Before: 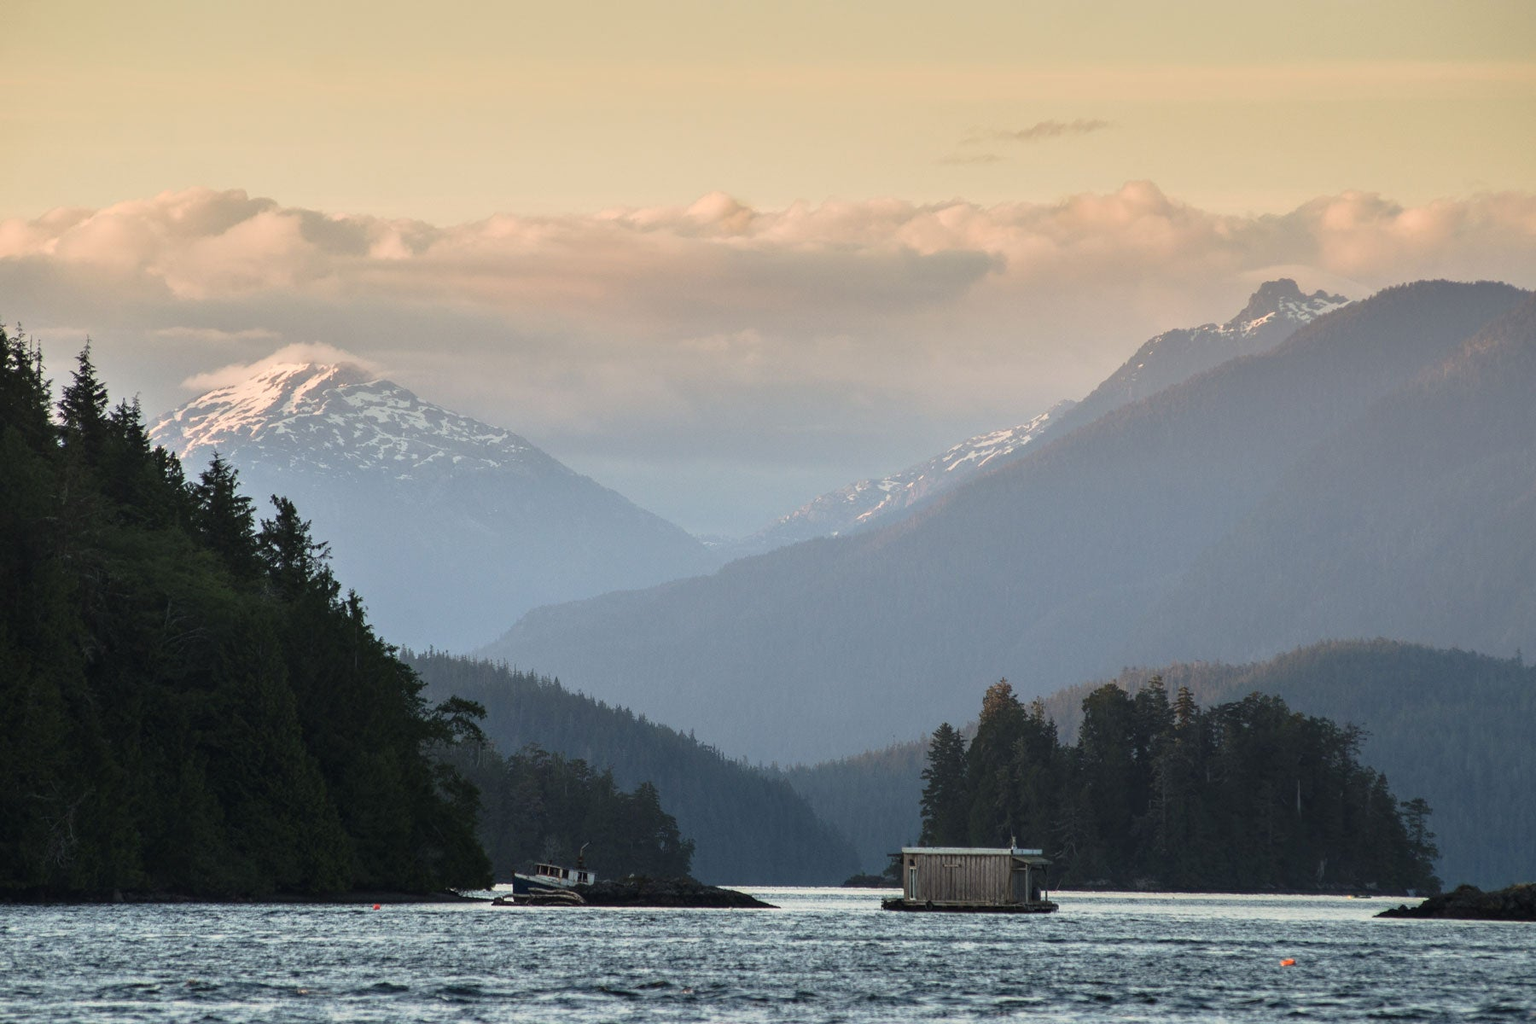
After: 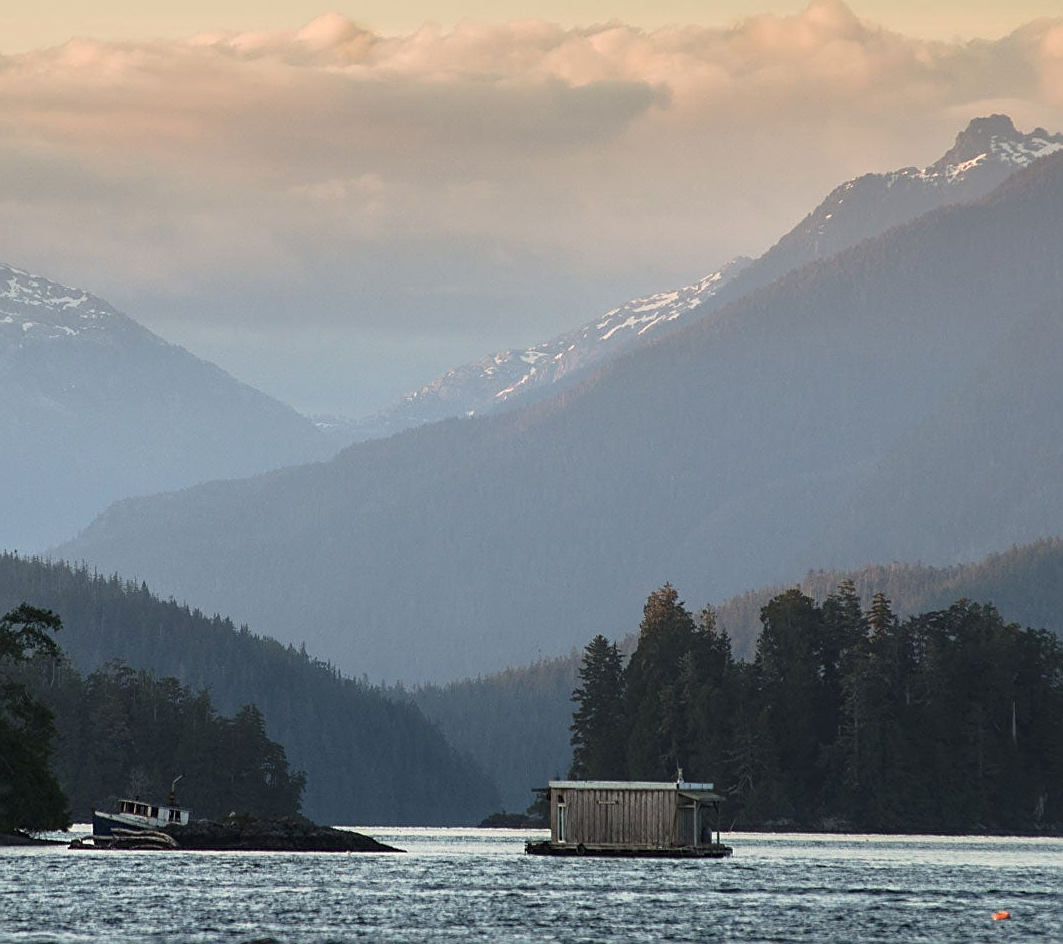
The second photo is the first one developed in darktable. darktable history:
sharpen: on, module defaults
exposure: compensate highlight preservation false
crop and rotate: left 28.256%, top 17.734%, right 12.656%, bottom 3.573%
